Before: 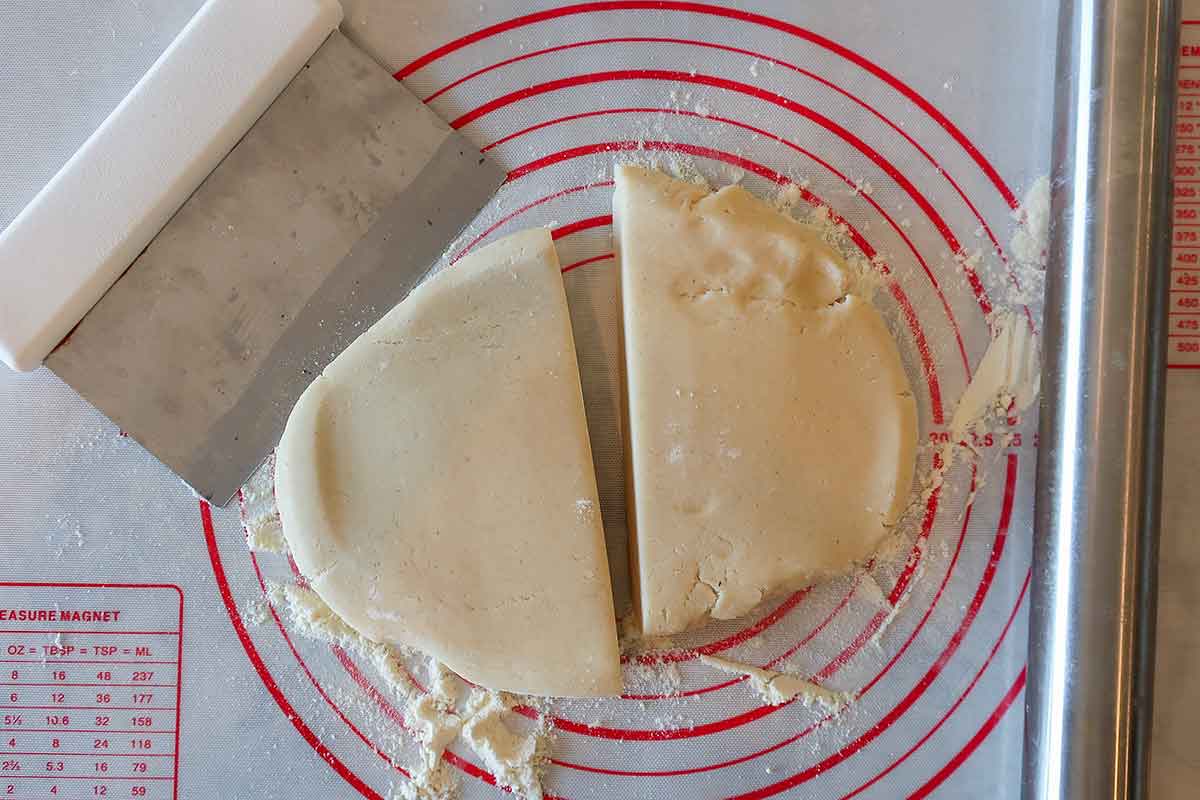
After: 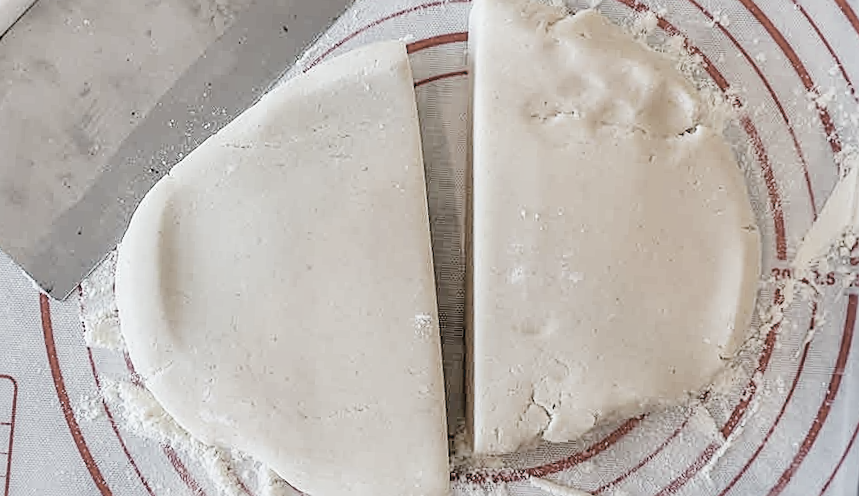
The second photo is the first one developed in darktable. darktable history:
filmic rgb: black relative exposure -7.65 EV, white relative exposure 4.56 EV, hardness 3.61
color correction: saturation 0.3
exposure: black level correction 0.011, exposure 1.088 EV, compensate exposure bias true, compensate highlight preservation false
tone equalizer: on, module defaults
local contrast: on, module defaults
crop and rotate: angle -3.37°, left 9.79%, top 20.73%, right 12.42%, bottom 11.82%
sharpen: on, module defaults
white balance: red 0.983, blue 1.036
